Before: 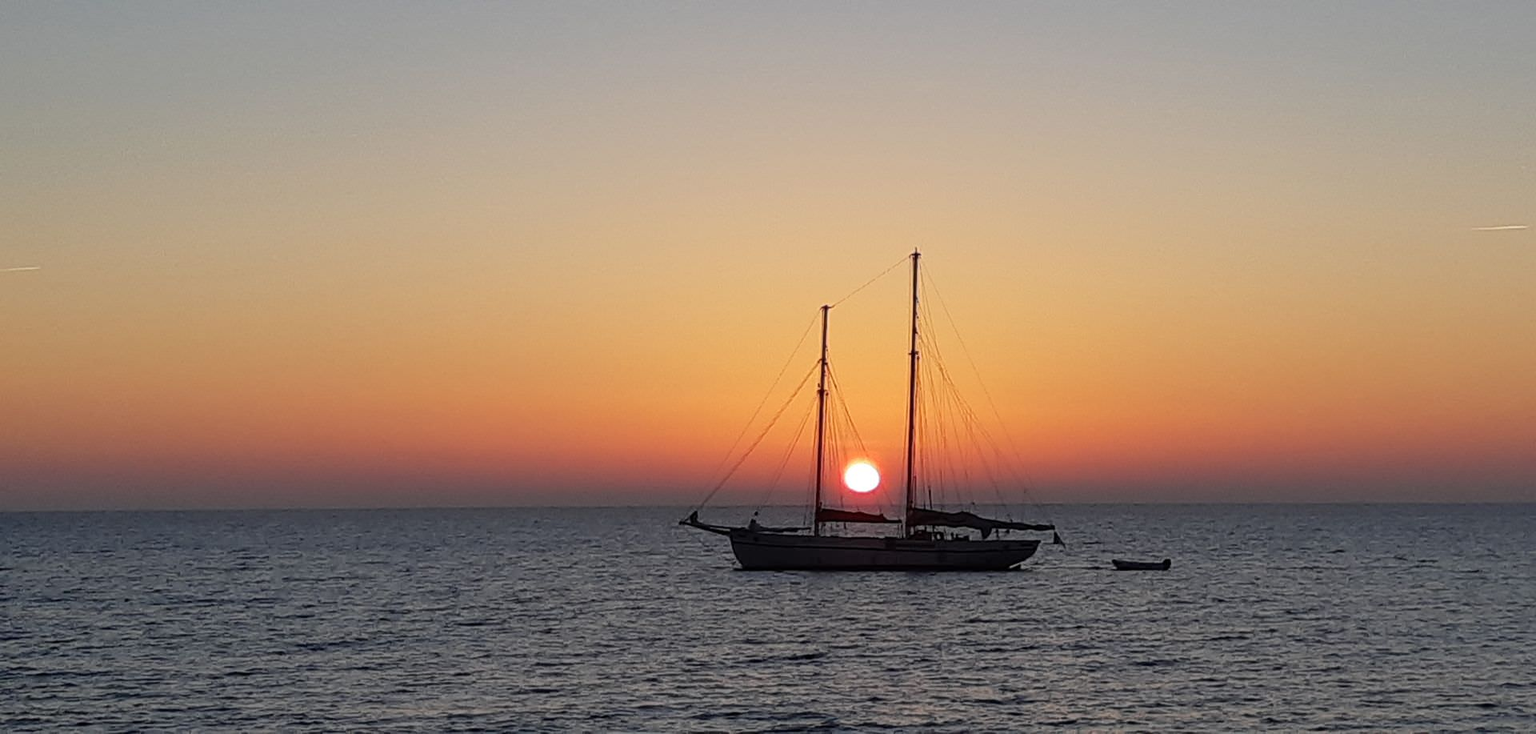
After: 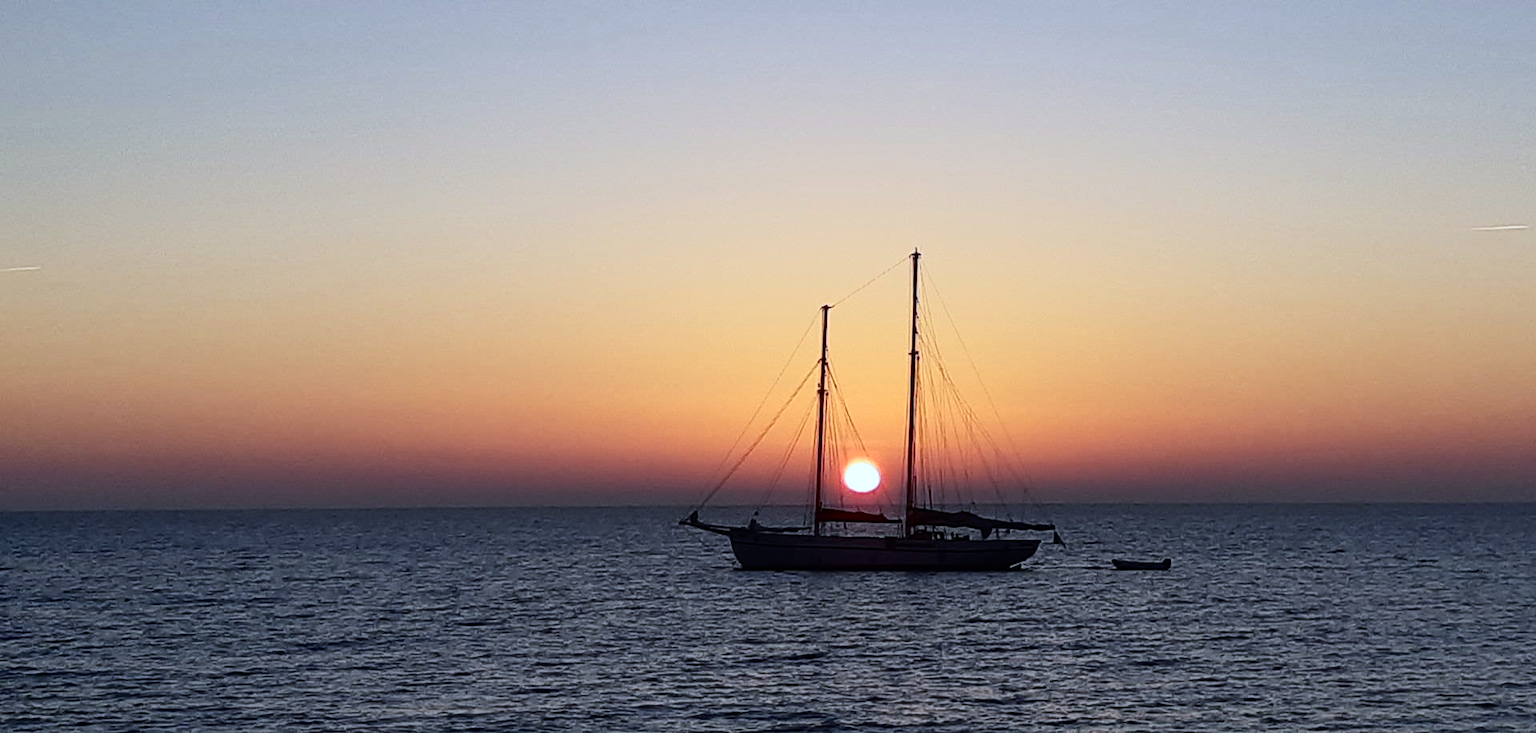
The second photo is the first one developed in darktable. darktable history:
white balance: red 0.926, green 1.003, blue 1.133
contrast brightness saturation: contrast 0.28
